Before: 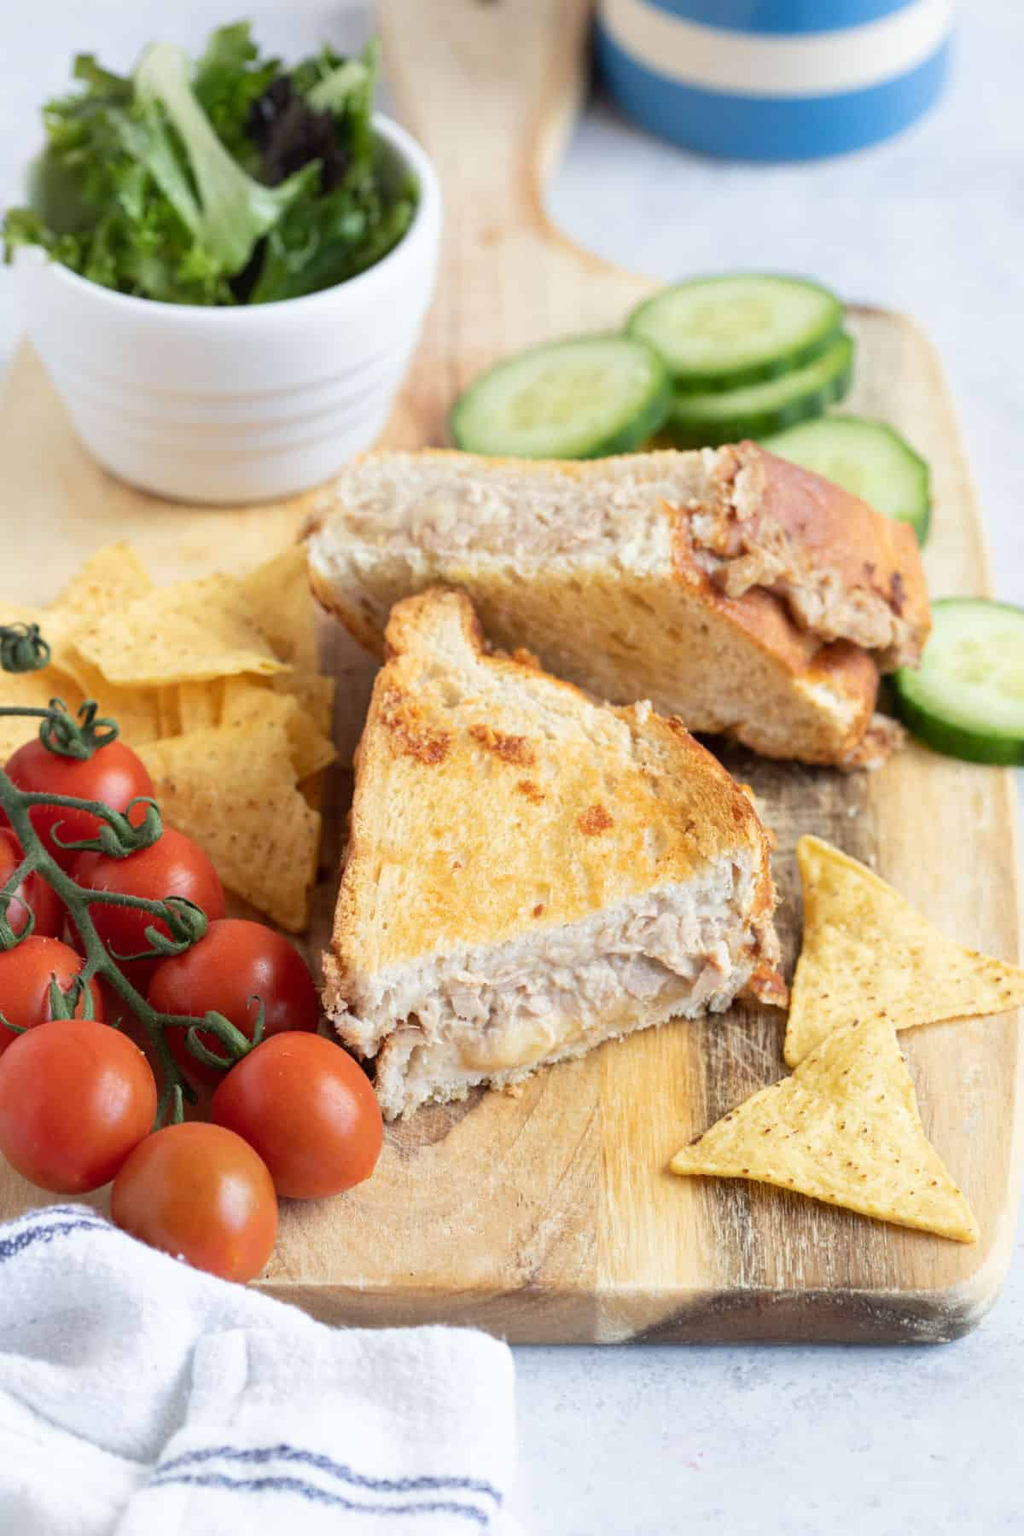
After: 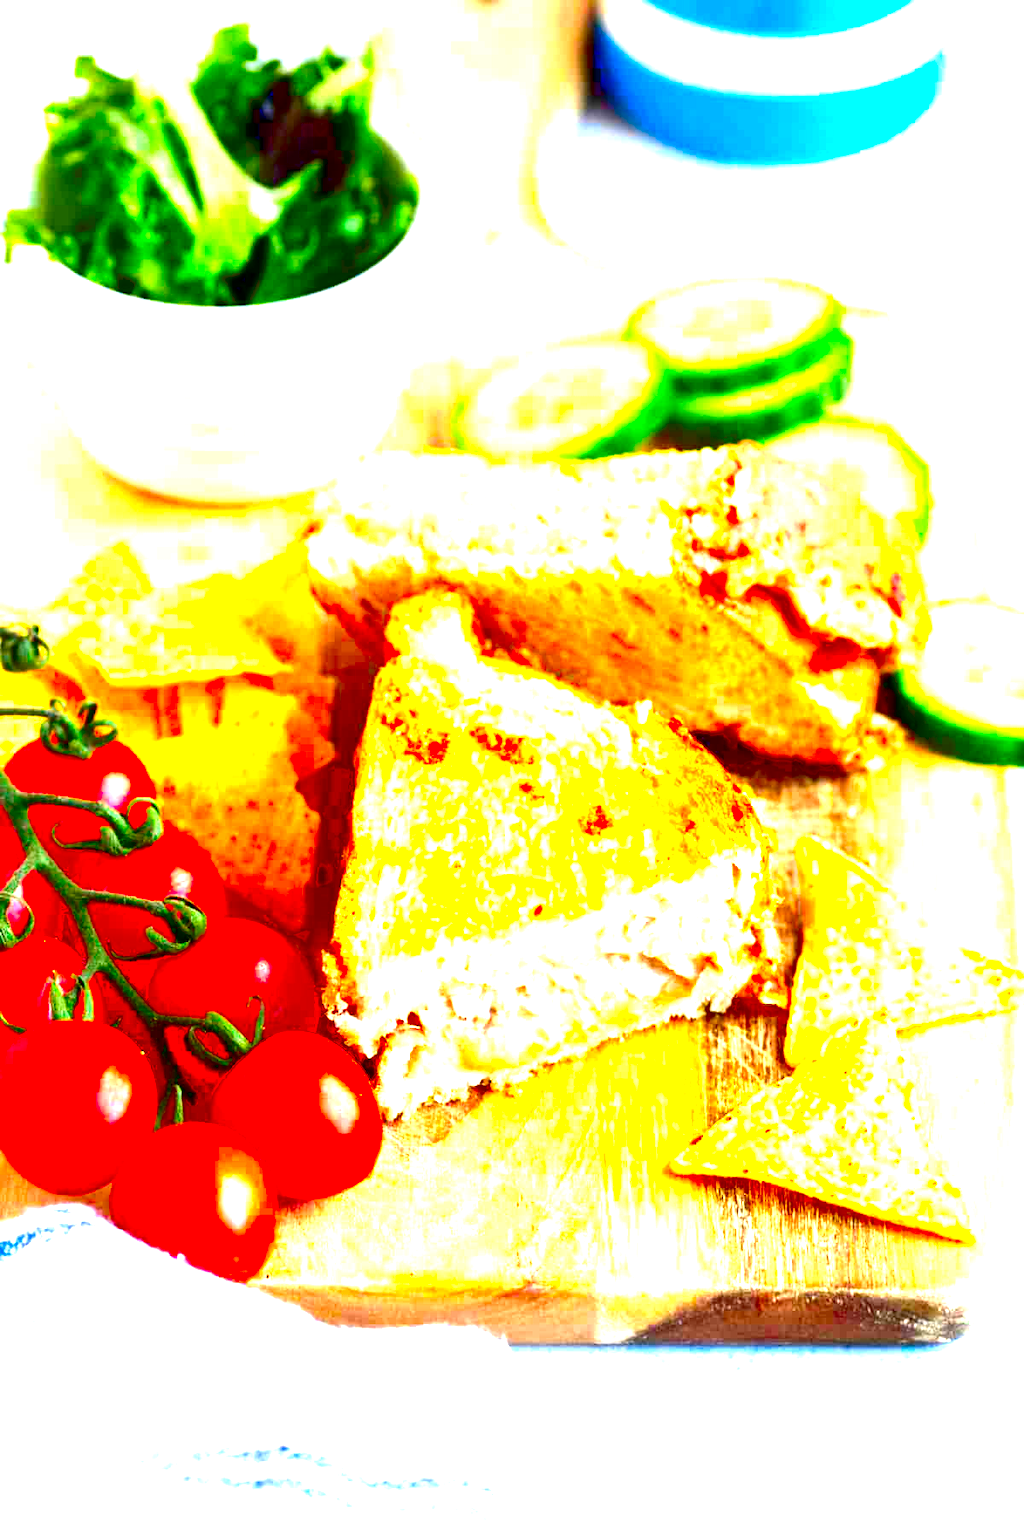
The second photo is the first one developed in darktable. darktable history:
contrast brightness saturation: contrast 0.097, brightness -0.278, saturation 0.141
exposure: black level correction 0.014, exposure 1.765 EV, compensate highlight preservation false
color correction: highlights b* 0.027, saturation 2.12
